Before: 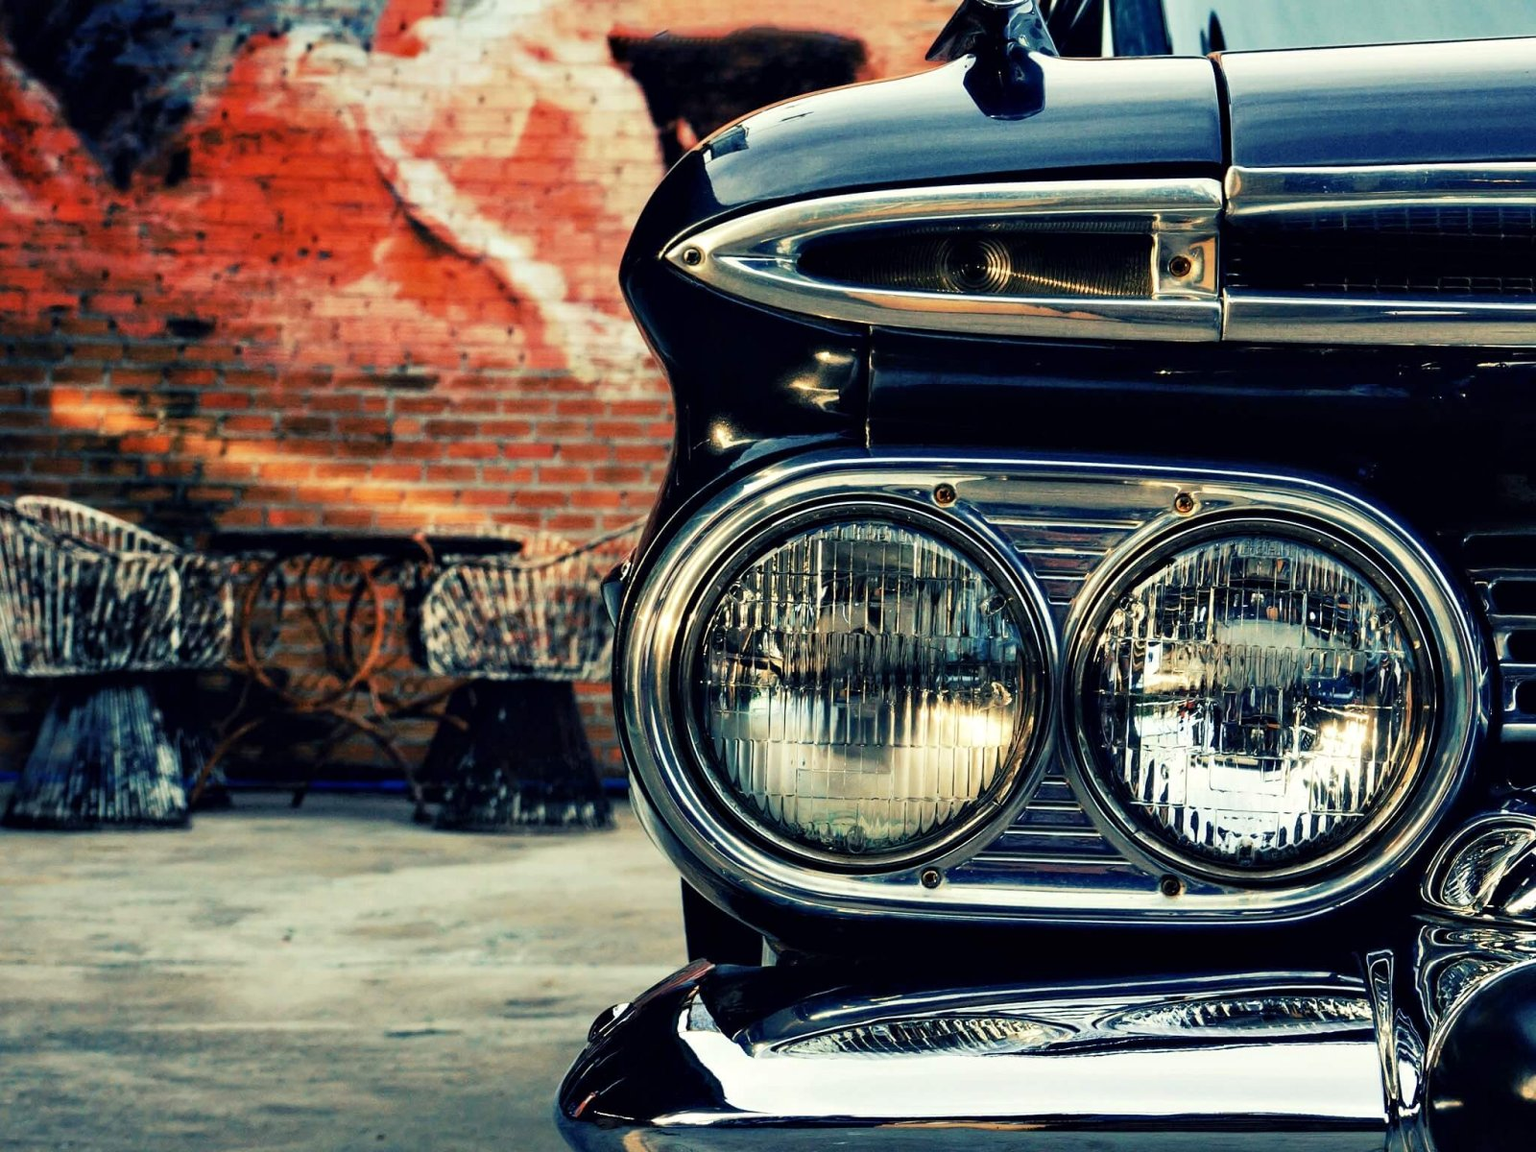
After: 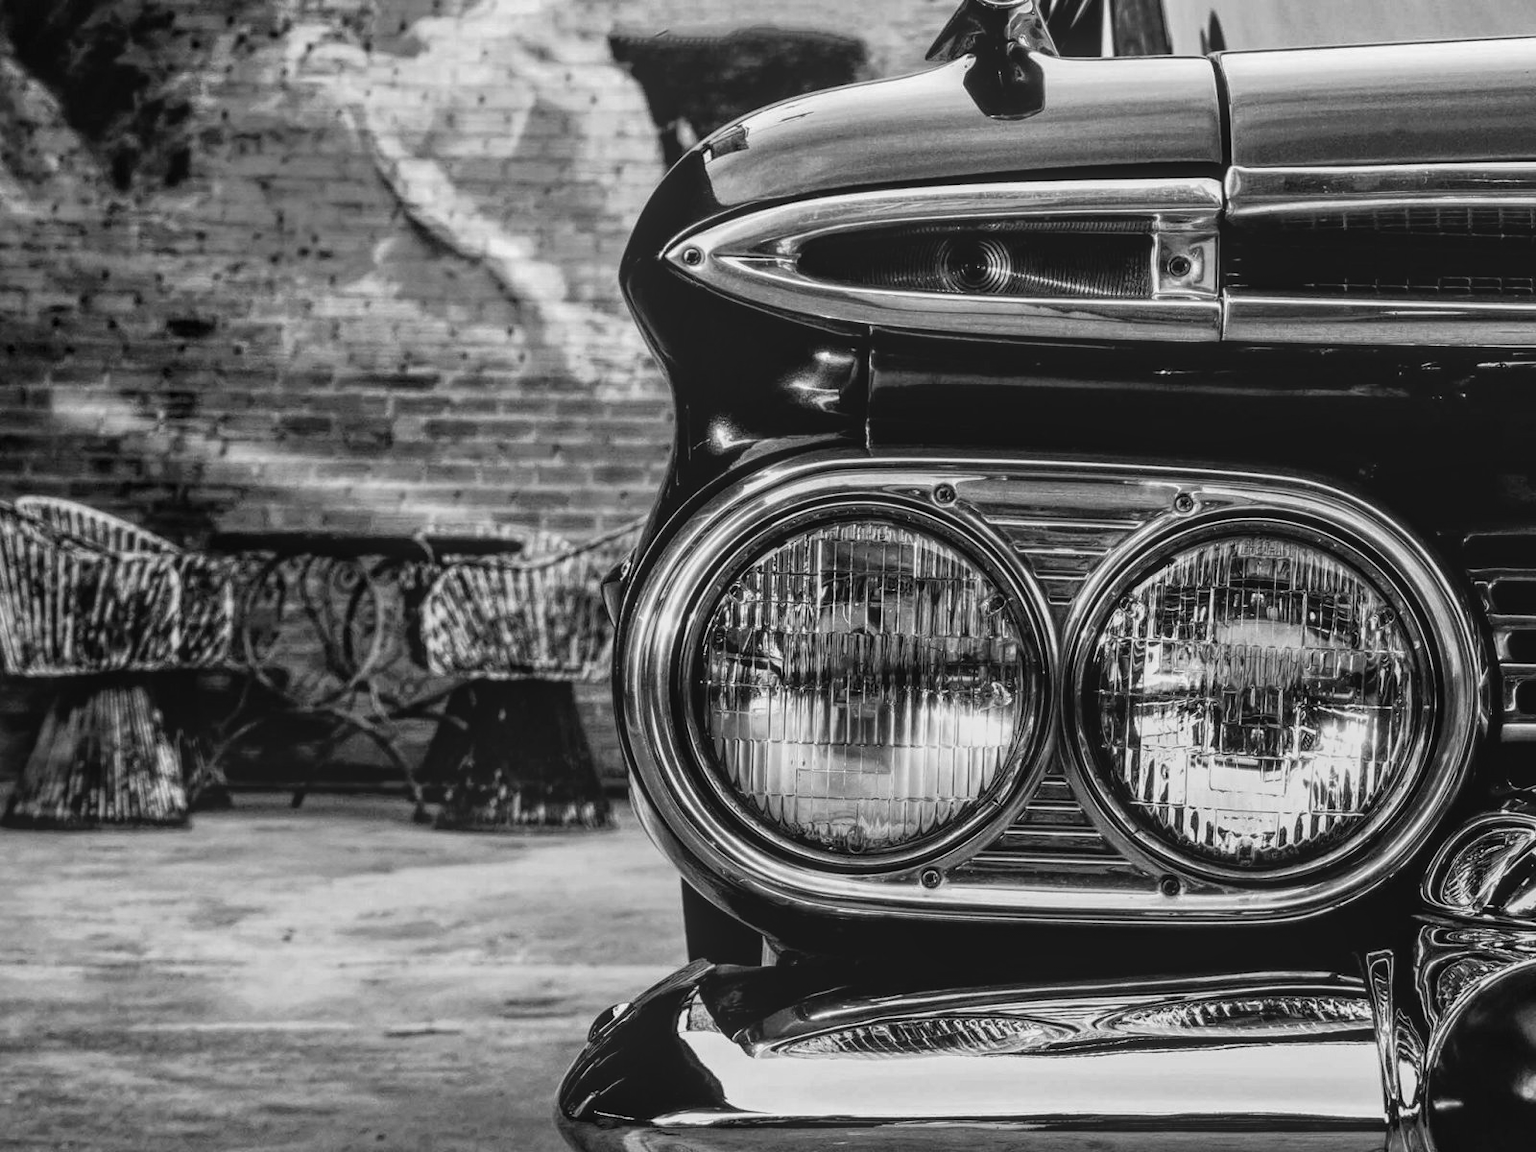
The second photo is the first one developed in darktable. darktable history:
local contrast: highlights 66%, shadows 33%, detail 166%, midtone range 0.2
monochrome: a -3.63, b -0.465
